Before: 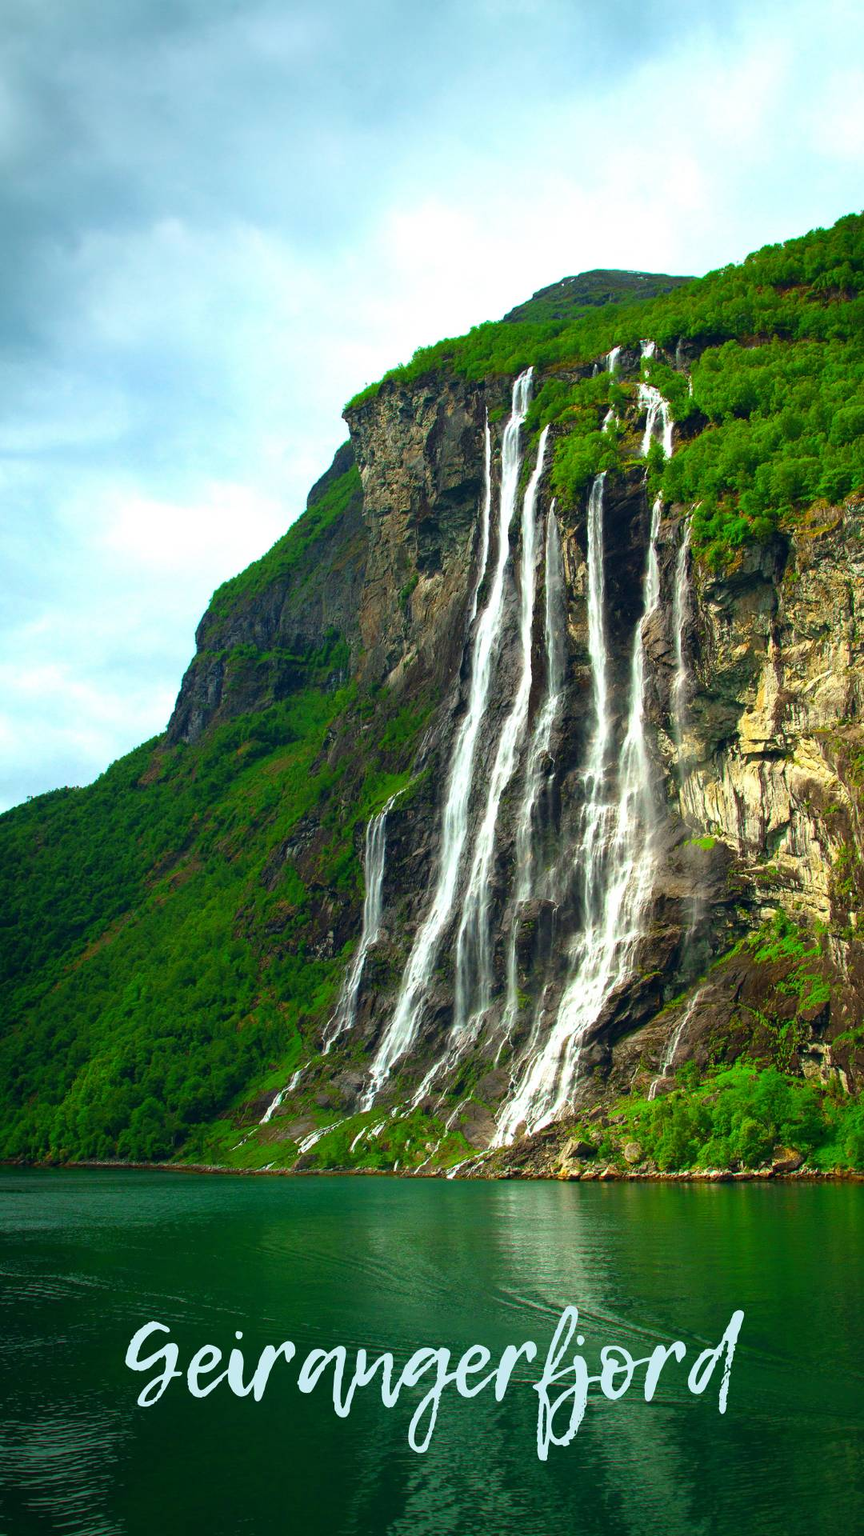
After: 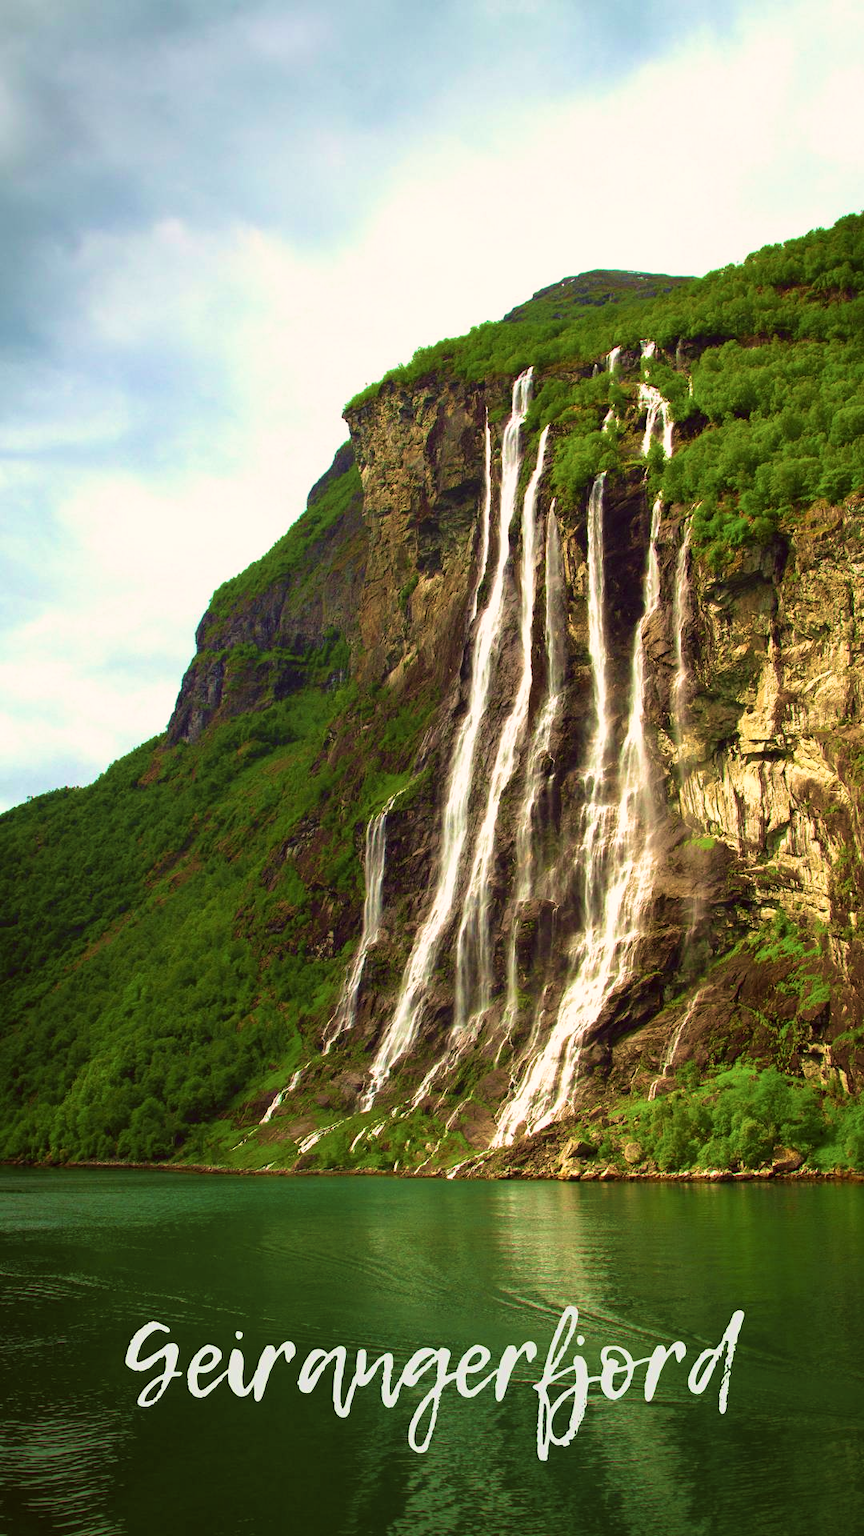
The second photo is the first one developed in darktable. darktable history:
color correction: highlights a* 10.21, highlights b* 9.79, shadows a* 8.61, shadows b* 7.88, saturation 0.8
velvia: strength 75%
